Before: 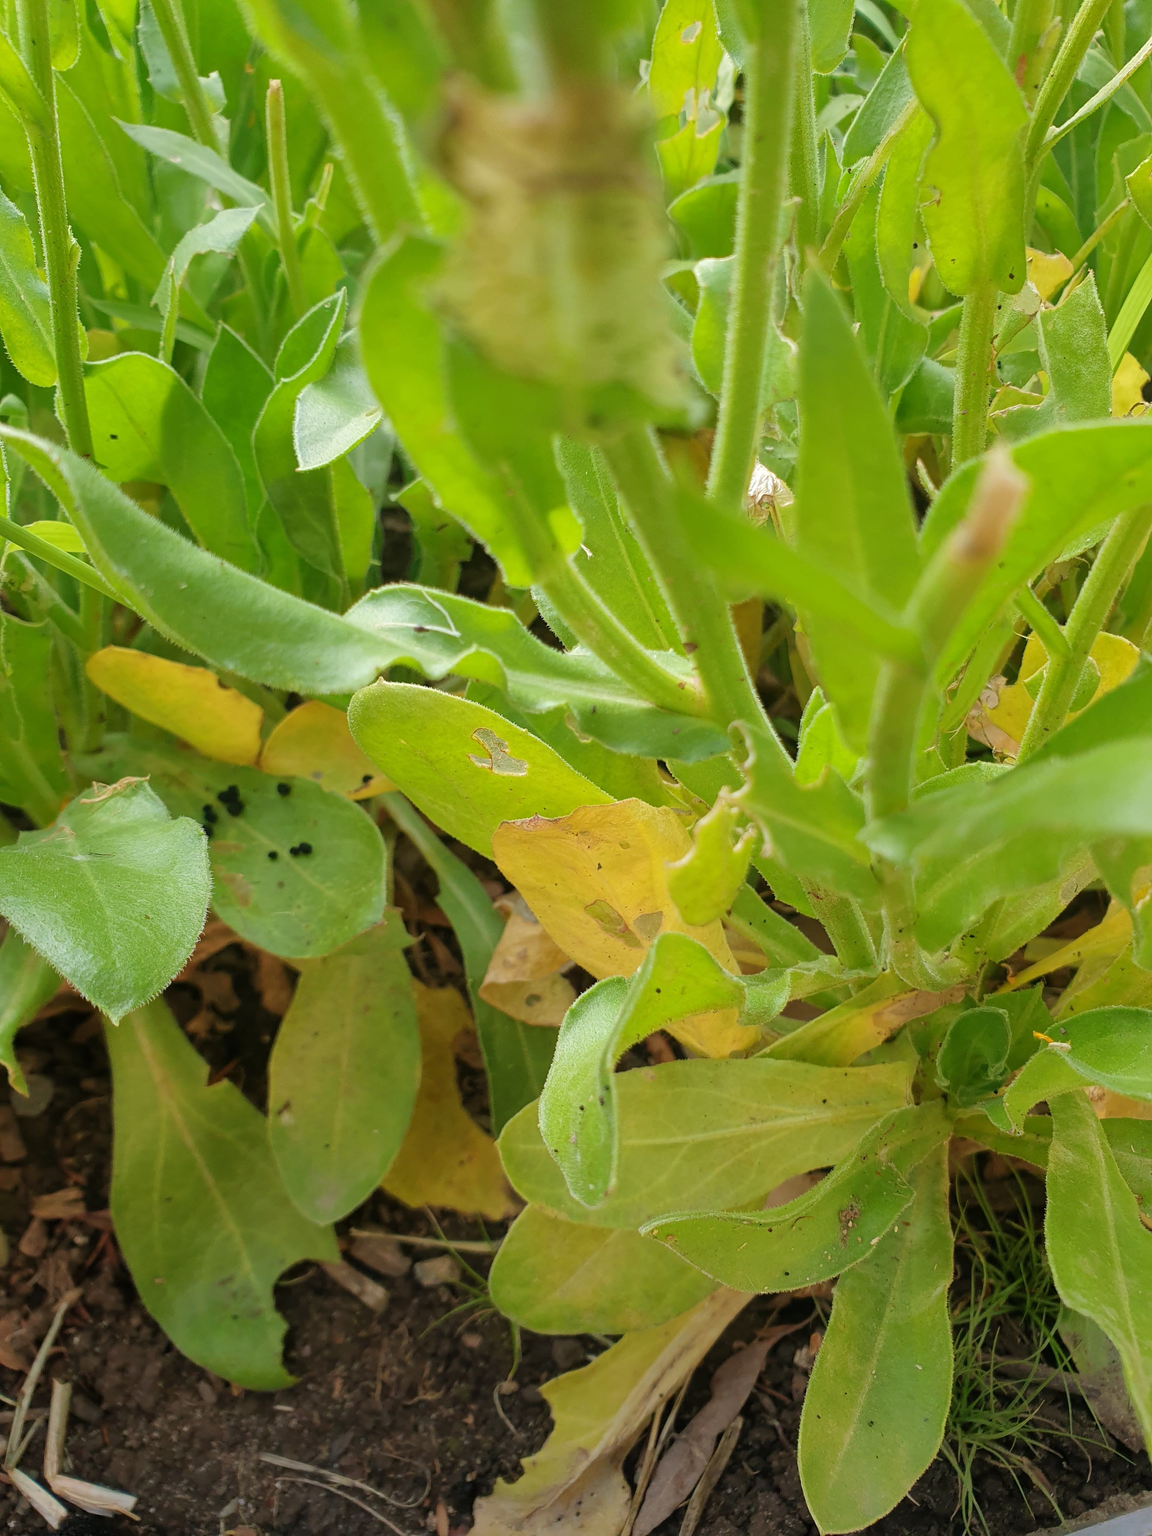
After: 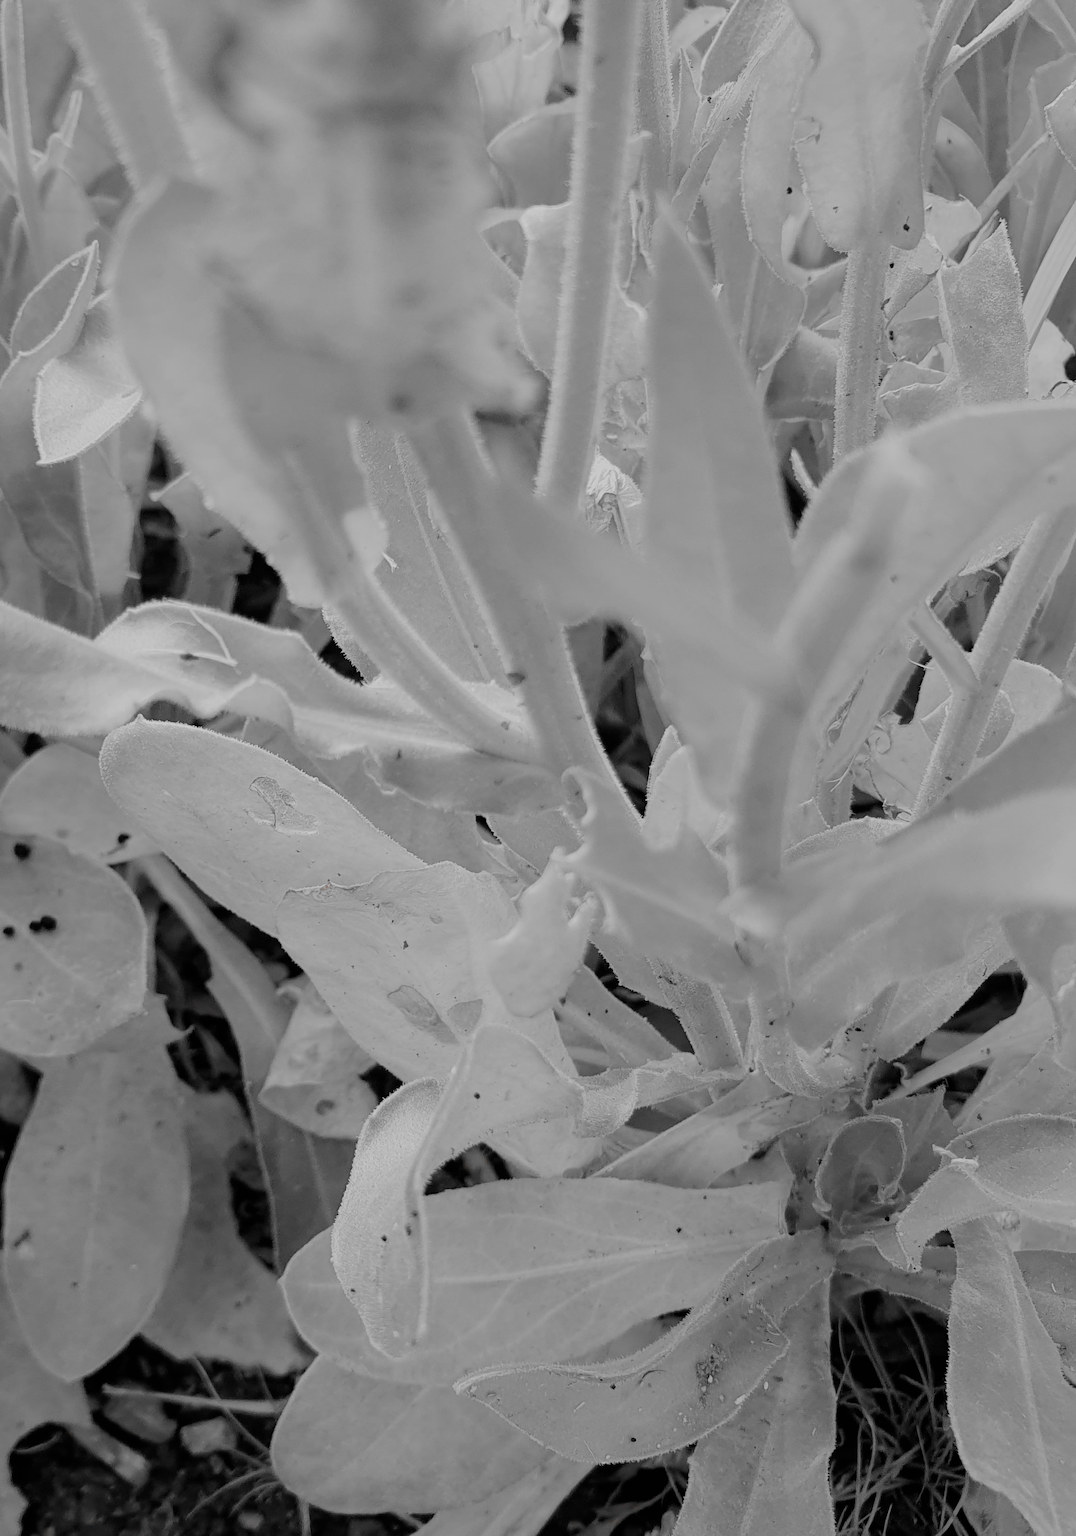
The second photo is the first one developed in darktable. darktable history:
filmic rgb: black relative exposure -6.15 EV, white relative exposure 6.96 EV, hardness 2.23, color science v6 (2022)
crop: left 23.095%, top 5.827%, bottom 11.854%
color zones: curves: ch1 [(0, 0.006) (0.094, 0.285) (0.171, 0.001) (0.429, 0.001) (0.571, 0.003) (0.714, 0.004) (0.857, 0.004) (1, 0.006)]
